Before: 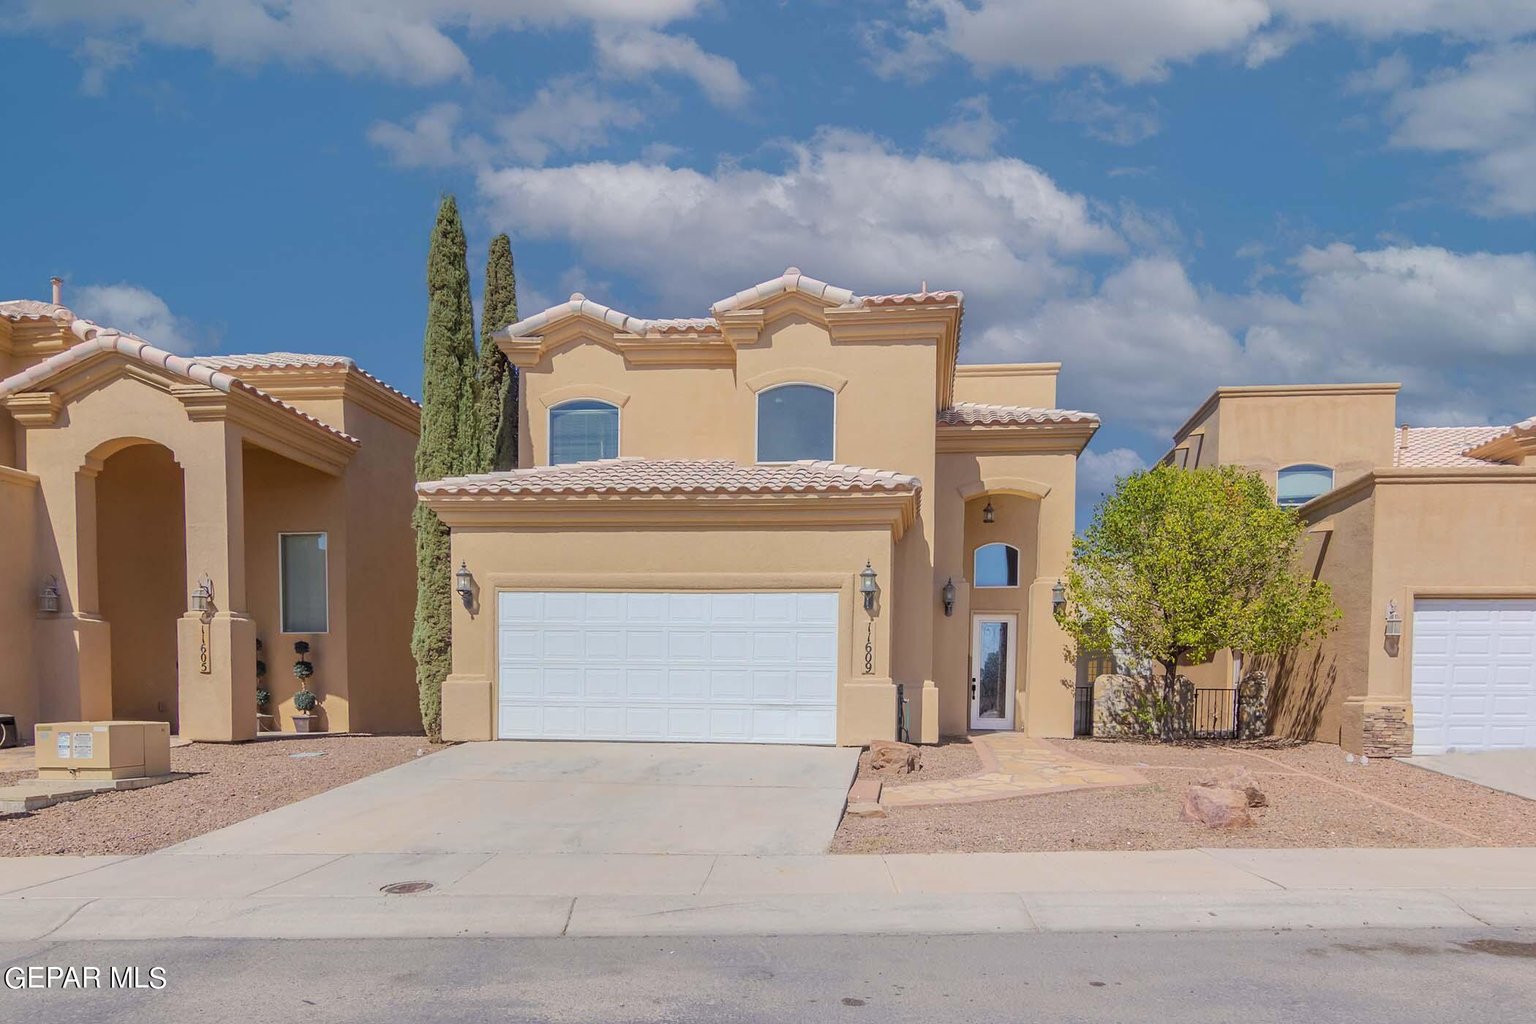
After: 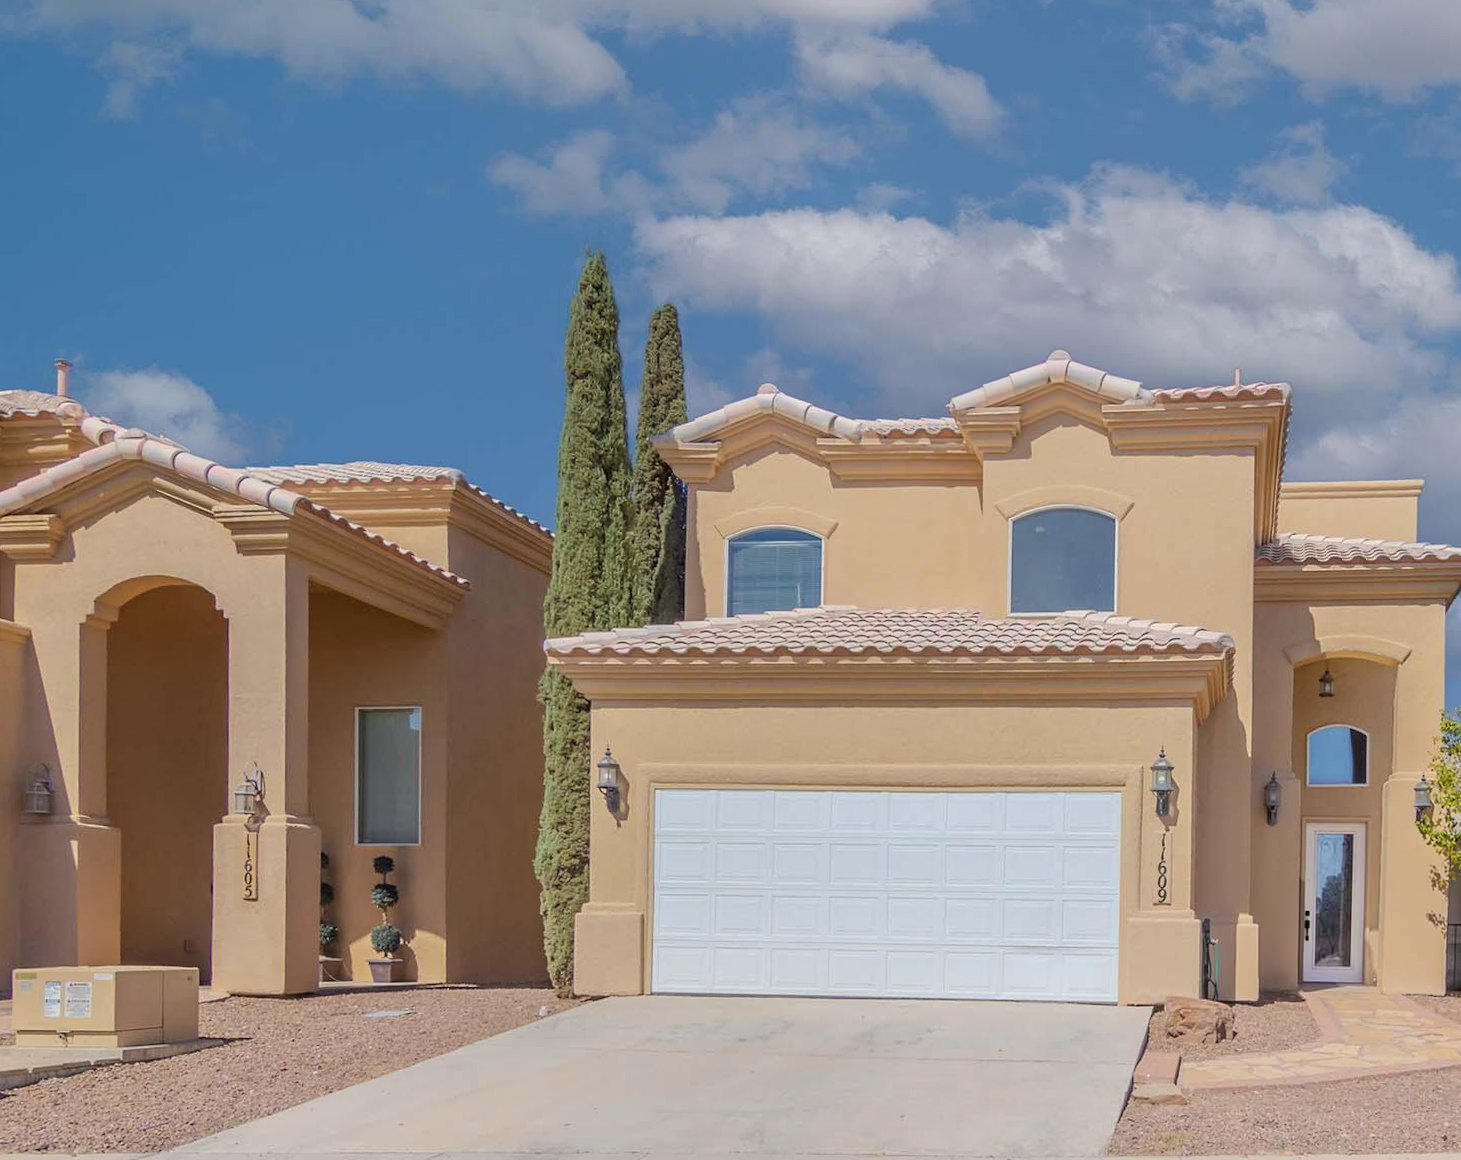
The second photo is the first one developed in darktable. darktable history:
rotate and perspective: rotation 0.226°, lens shift (vertical) -0.042, crop left 0.023, crop right 0.982, crop top 0.006, crop bottom 0.994
crop: right 28.885%, bottom 16.626%
